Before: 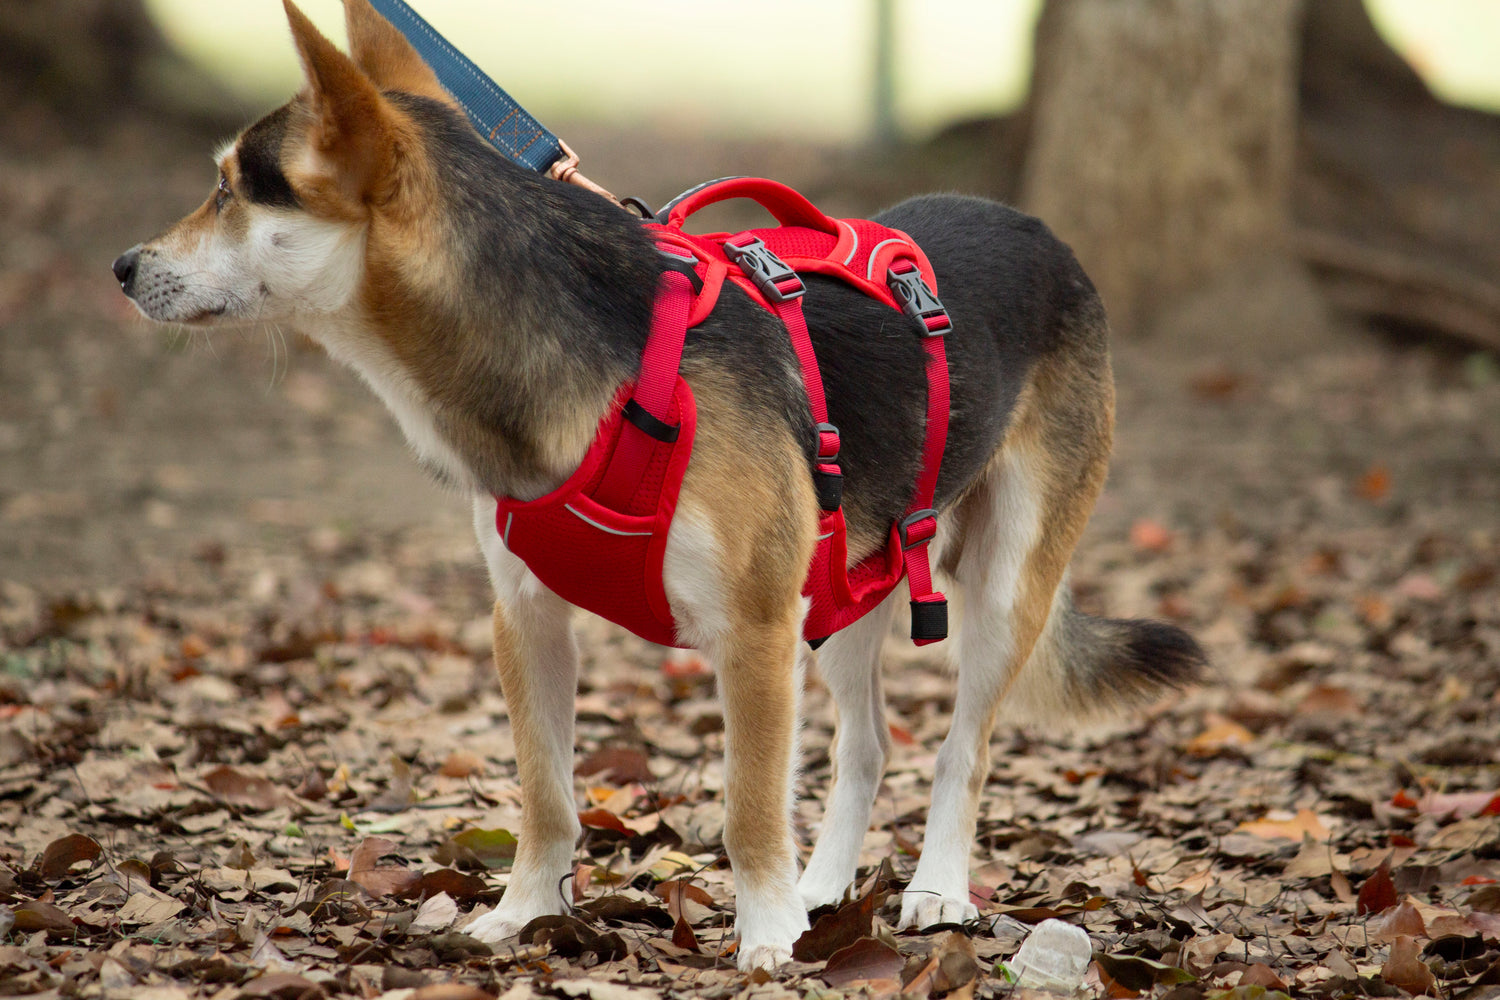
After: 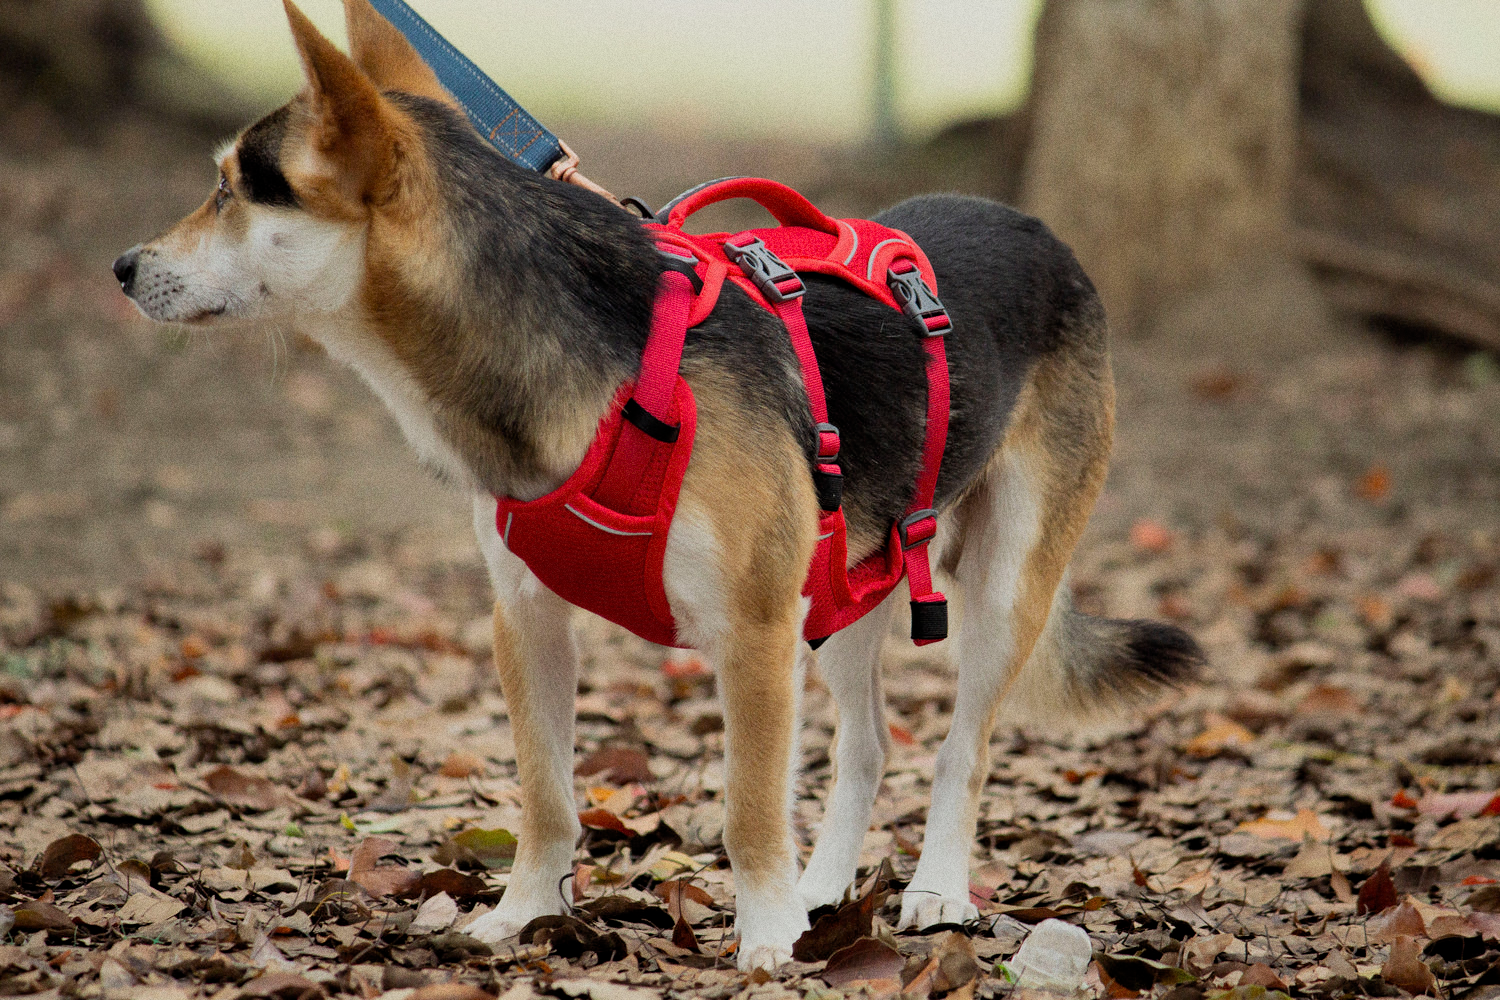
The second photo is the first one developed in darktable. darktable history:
grain: coarseness 8.68 ISO, strength 31.94%
filmic rgb: middle gray luminance 18.42%, black relative exposure -9 EV, white relative exposure 3.75 EV, threshold 6 EV, target black luminance 0%, hardness 4.85, latitude 67.35%, contrast 0.955, highlights saturation mix 20%, shadows ↔ highlights balance 21.36%, add noise in highlights 0, preserve chrominance luminance Y, color science v3 (2019), use custom middle-gray values true, iterations of high-quality reconstruction 0, contrast in highlights soft, enable highlight reconstruction true
tone equalizer: -8 EV -0.55 EV
